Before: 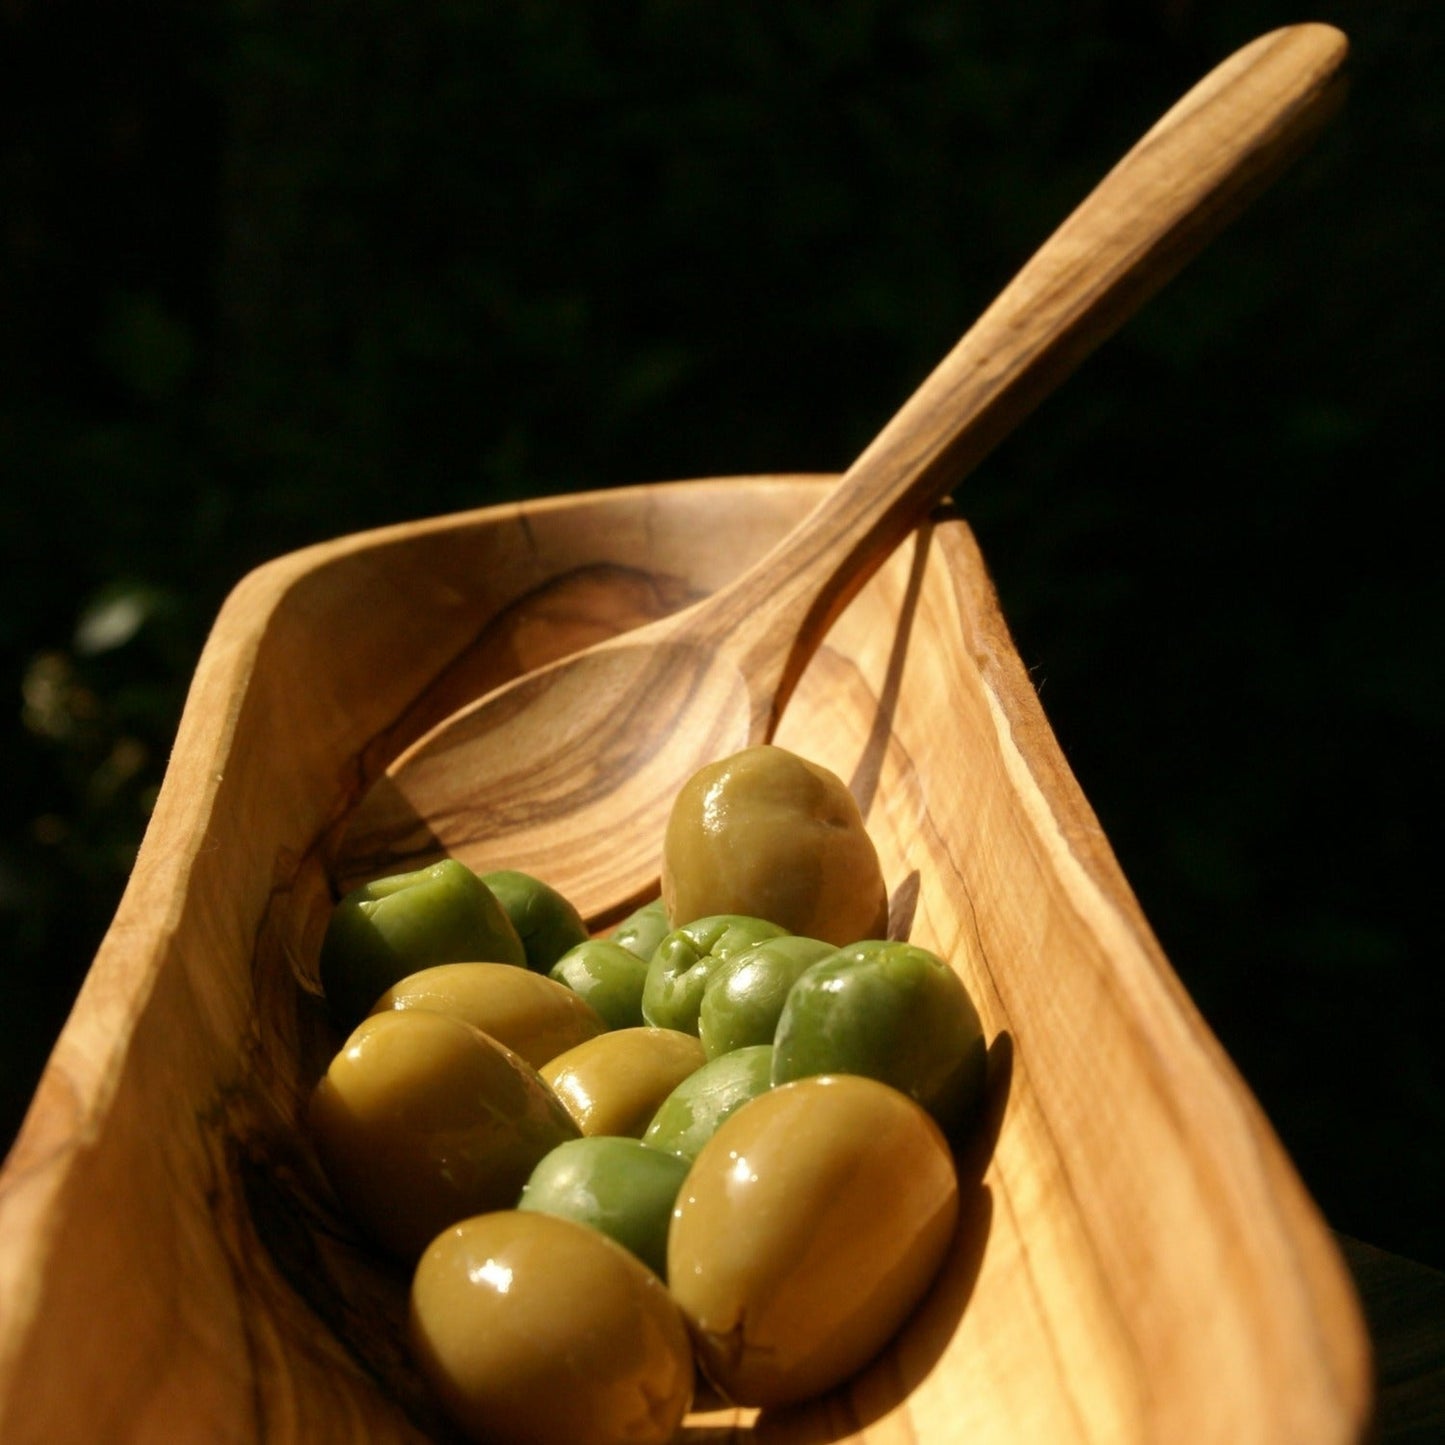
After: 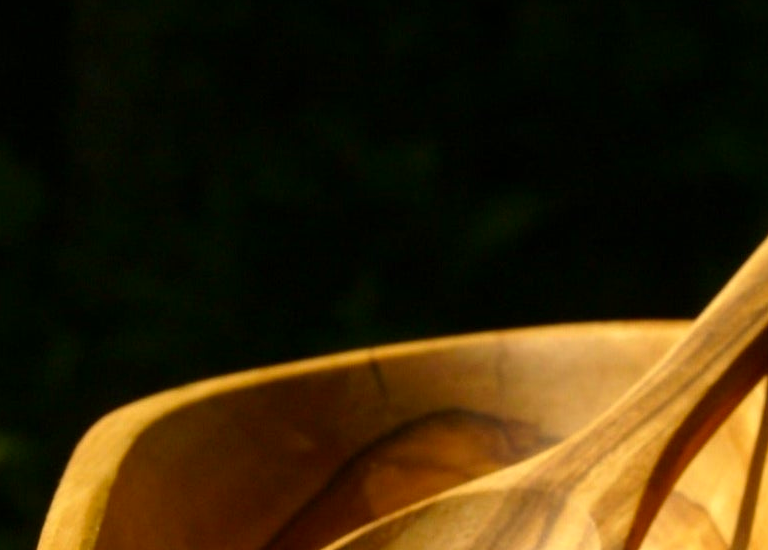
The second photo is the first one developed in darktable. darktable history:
crop: left 10.322%, top 10.712%, right 36.518%, bottom 51.207%
exposure: compensate highlight preservation false
color correction: highlights a* 1.48, highlights b* 18.2
contrast brightness saturation: contrast 0.043, saturation 0.154
base curve: curves: ch0 [(0, 0) (0.472, 0.455) (1, 1)], preserve colors none
